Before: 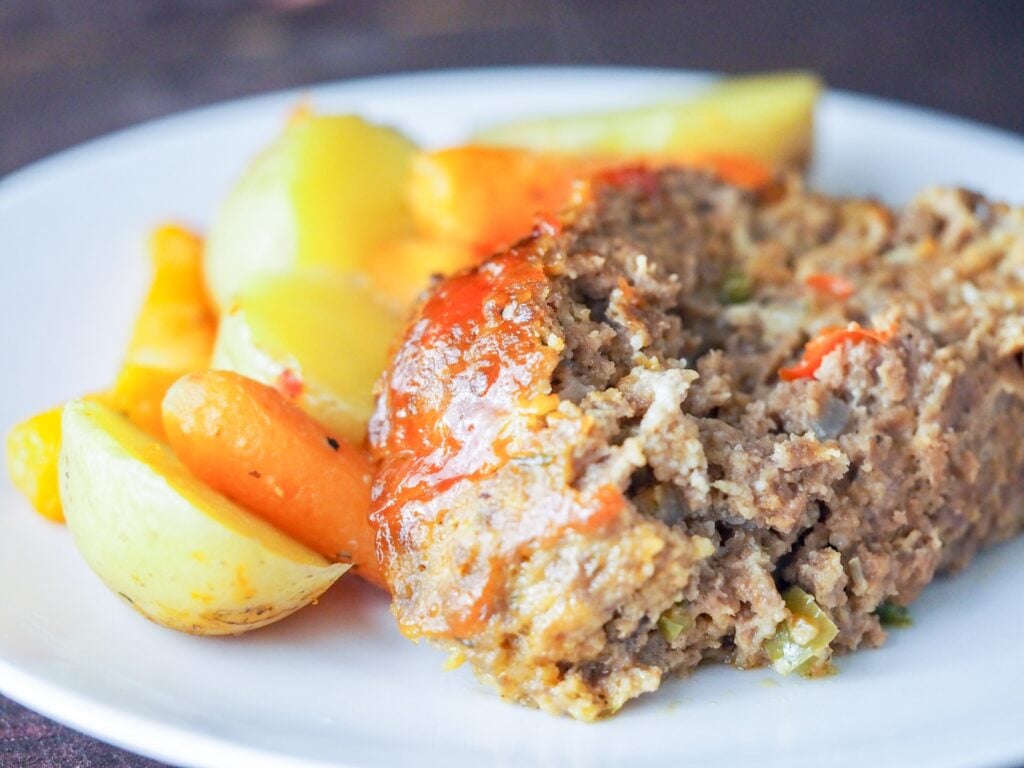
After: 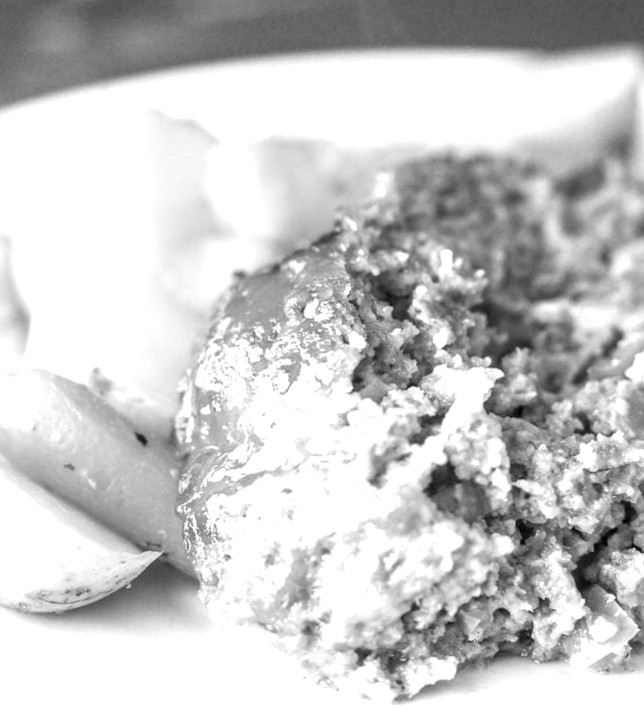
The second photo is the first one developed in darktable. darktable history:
local contrast: on, module defaults
exposure: exposure 0.6 EV, compensate highlight preservation false
color contrast: green-magenta contrast 1.69, blue-yellow contrast 1.49
crop and rotate: left 14.436%, right 18.898%
color balance rgb: shadows lift › chroma 1%, shadows lift › hue 28.8°, power › hue 60°, highlights gain › chroma 1%, highlights gain › hue 60°, global offset › luminance 0.25%, perceptual saturation grading › highlights -20%, perceptual saturation grading › shadows 20%, perceptual brilliance grading › highlights 5%, perceptual brilliance grading › shadows -10%, global vibrance 19.67%
rotate and perspective: rotation 0.062°, lens shift (vertical) 0.115, lens shift (horizontal) -0.133, crop left 0.047, crop right 0.94, crop top 0.061, crop bottom 0.94
monochrome: a -3.63, b -0.465
